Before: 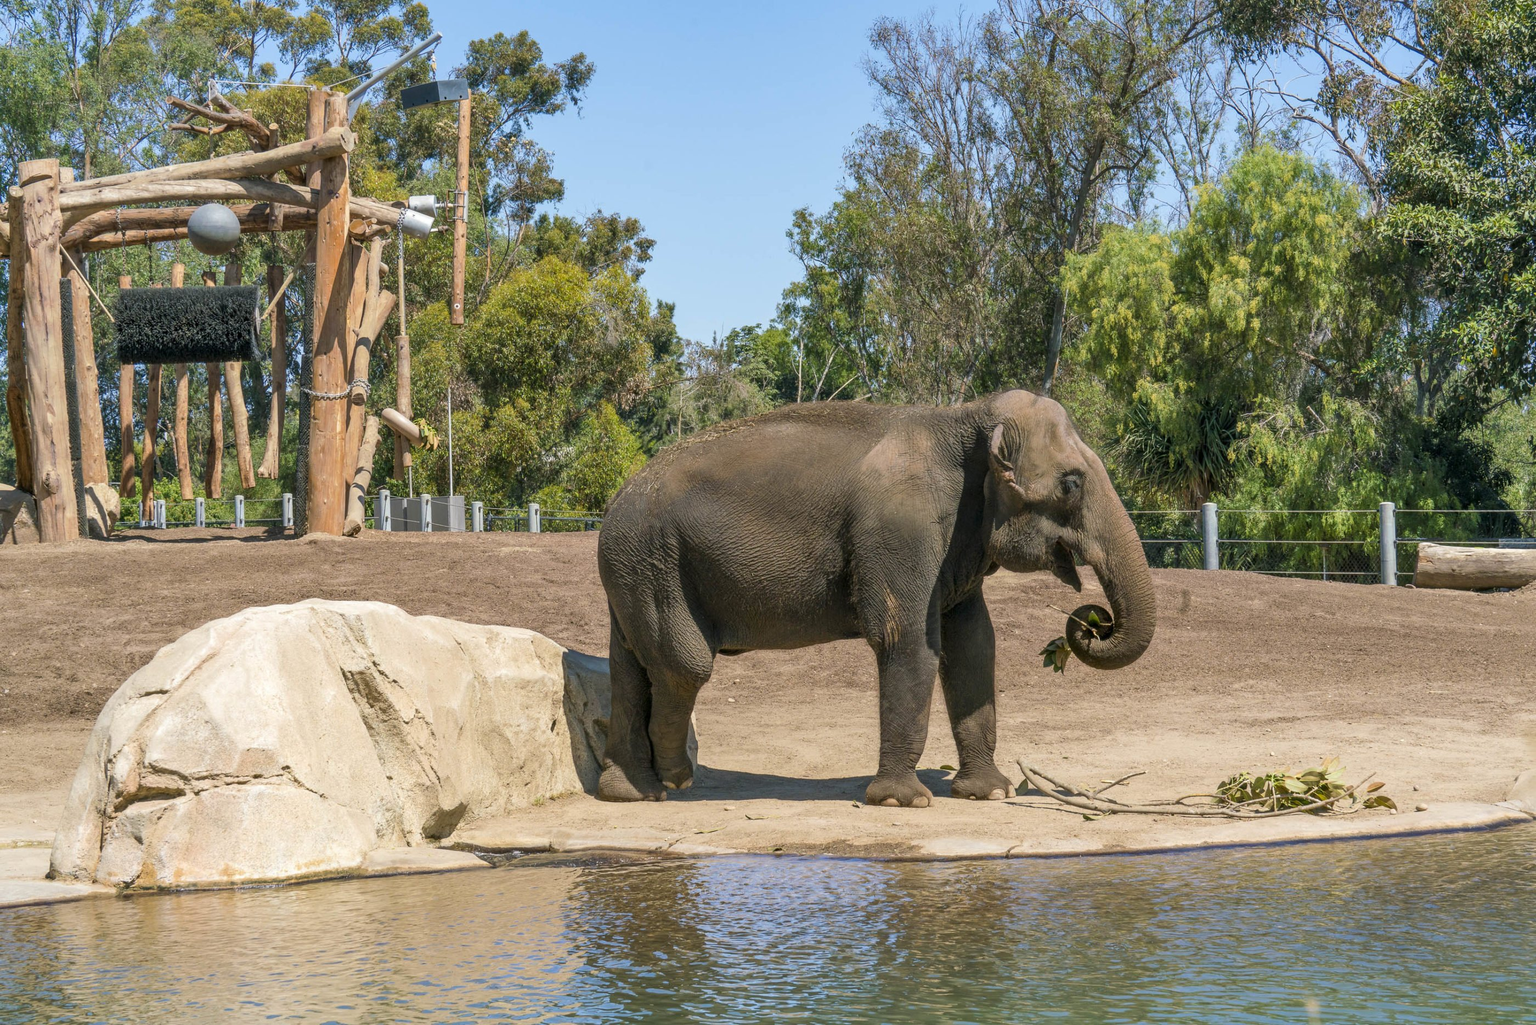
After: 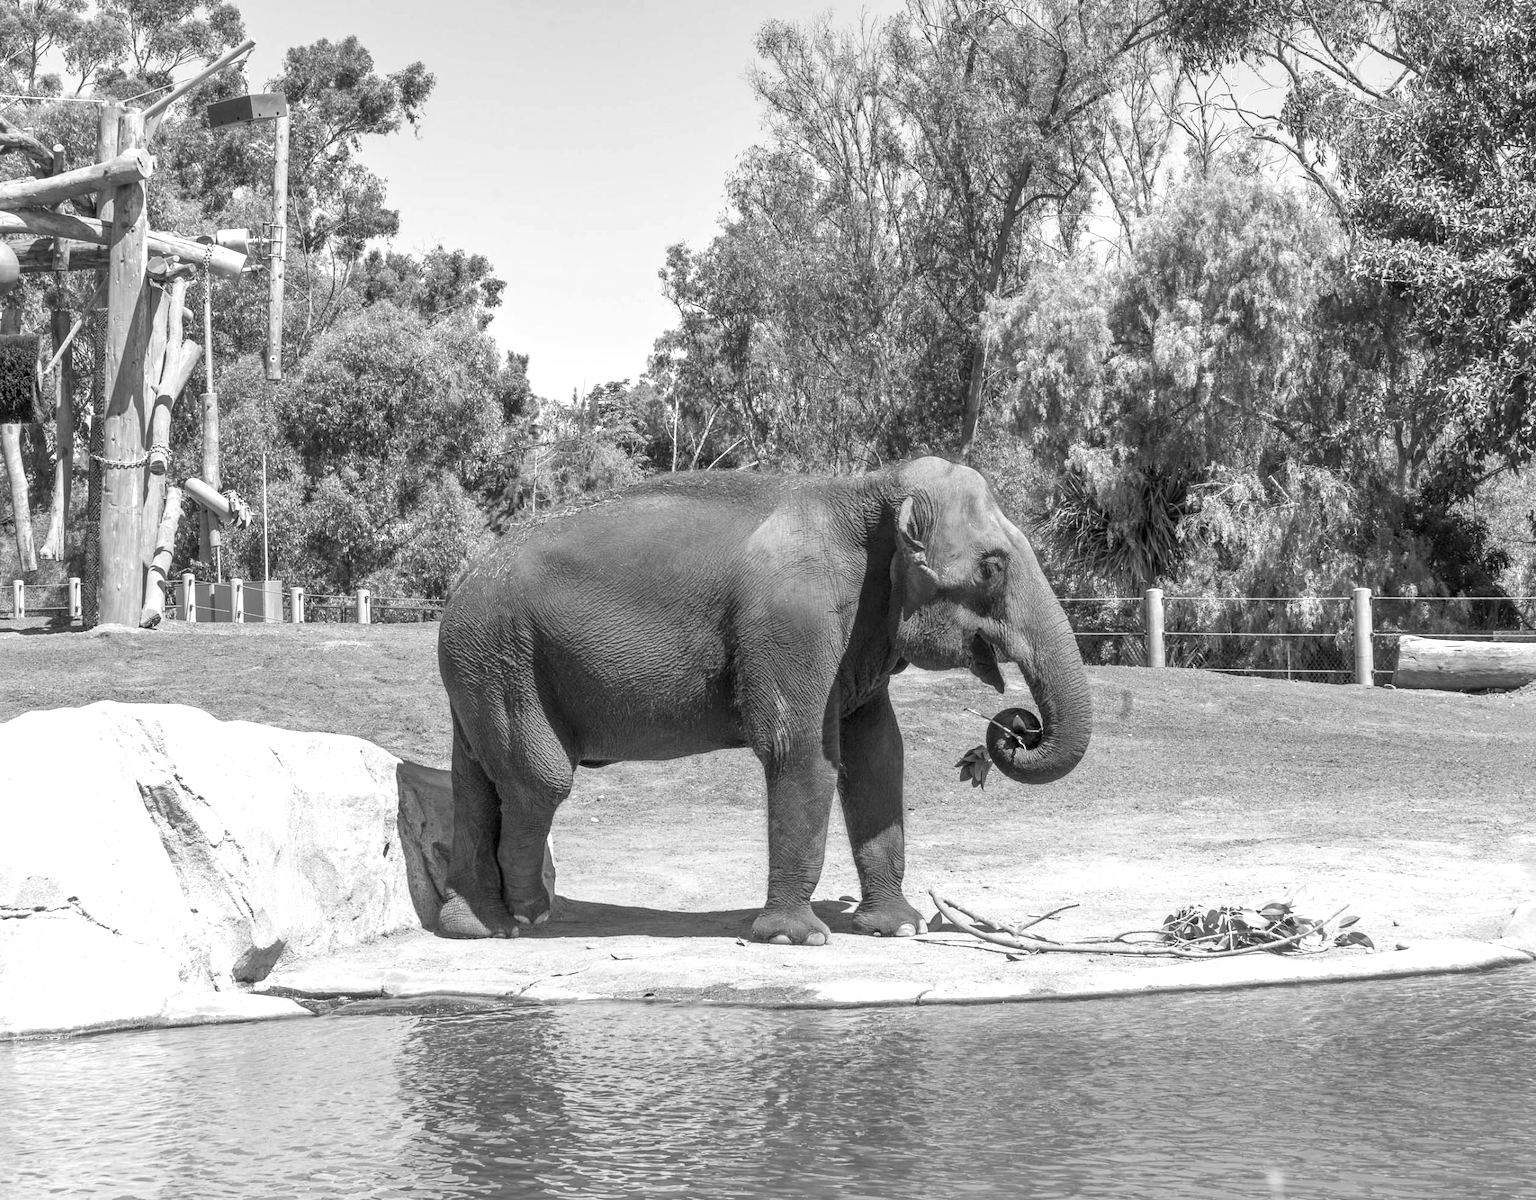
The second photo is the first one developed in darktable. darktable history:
color balance: contrast fulcrum 17.78%
exposure: exposure 0.74 EV, compensate highlight preservation false
crop and rotate: left 14.584%
white balance: red 0.988, blue 1.017
monochrome: a 32, b 64, size 2.3
